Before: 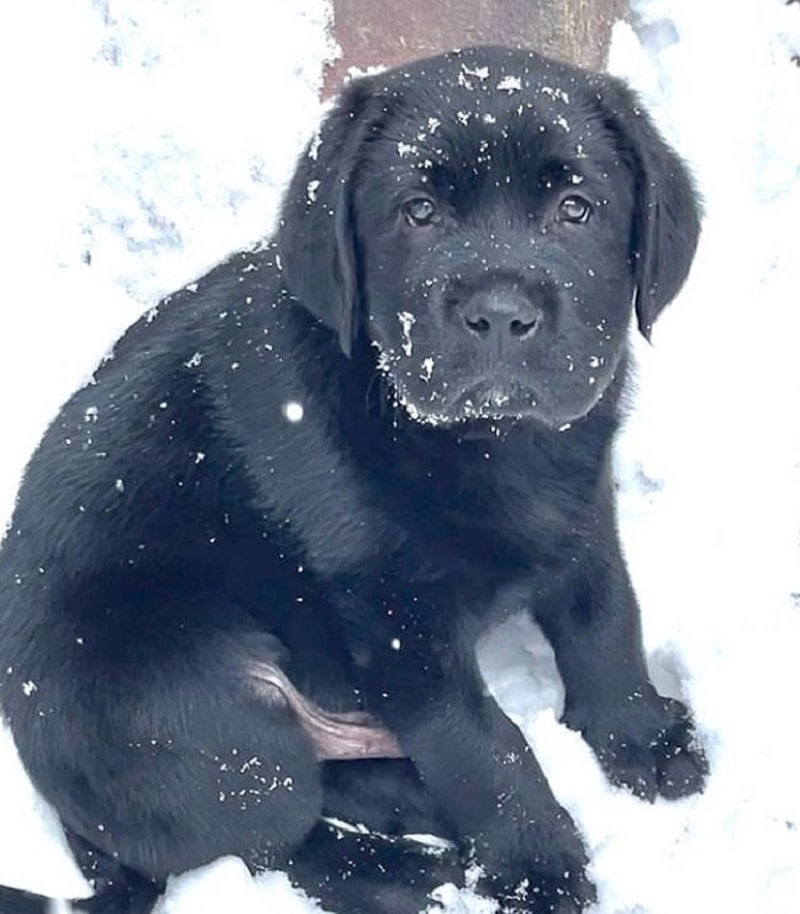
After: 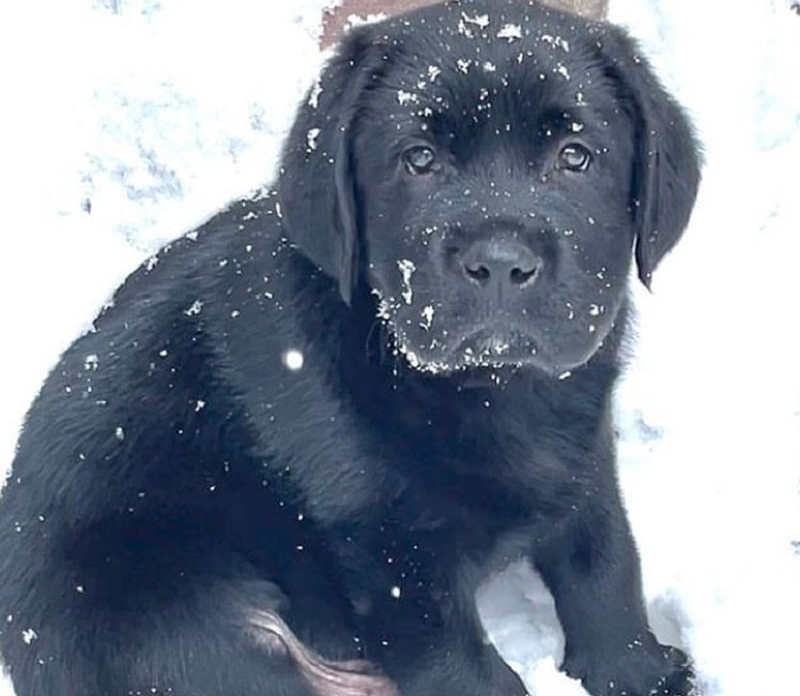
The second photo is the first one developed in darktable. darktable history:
crop: top 5.731%, bottom 18.029%
